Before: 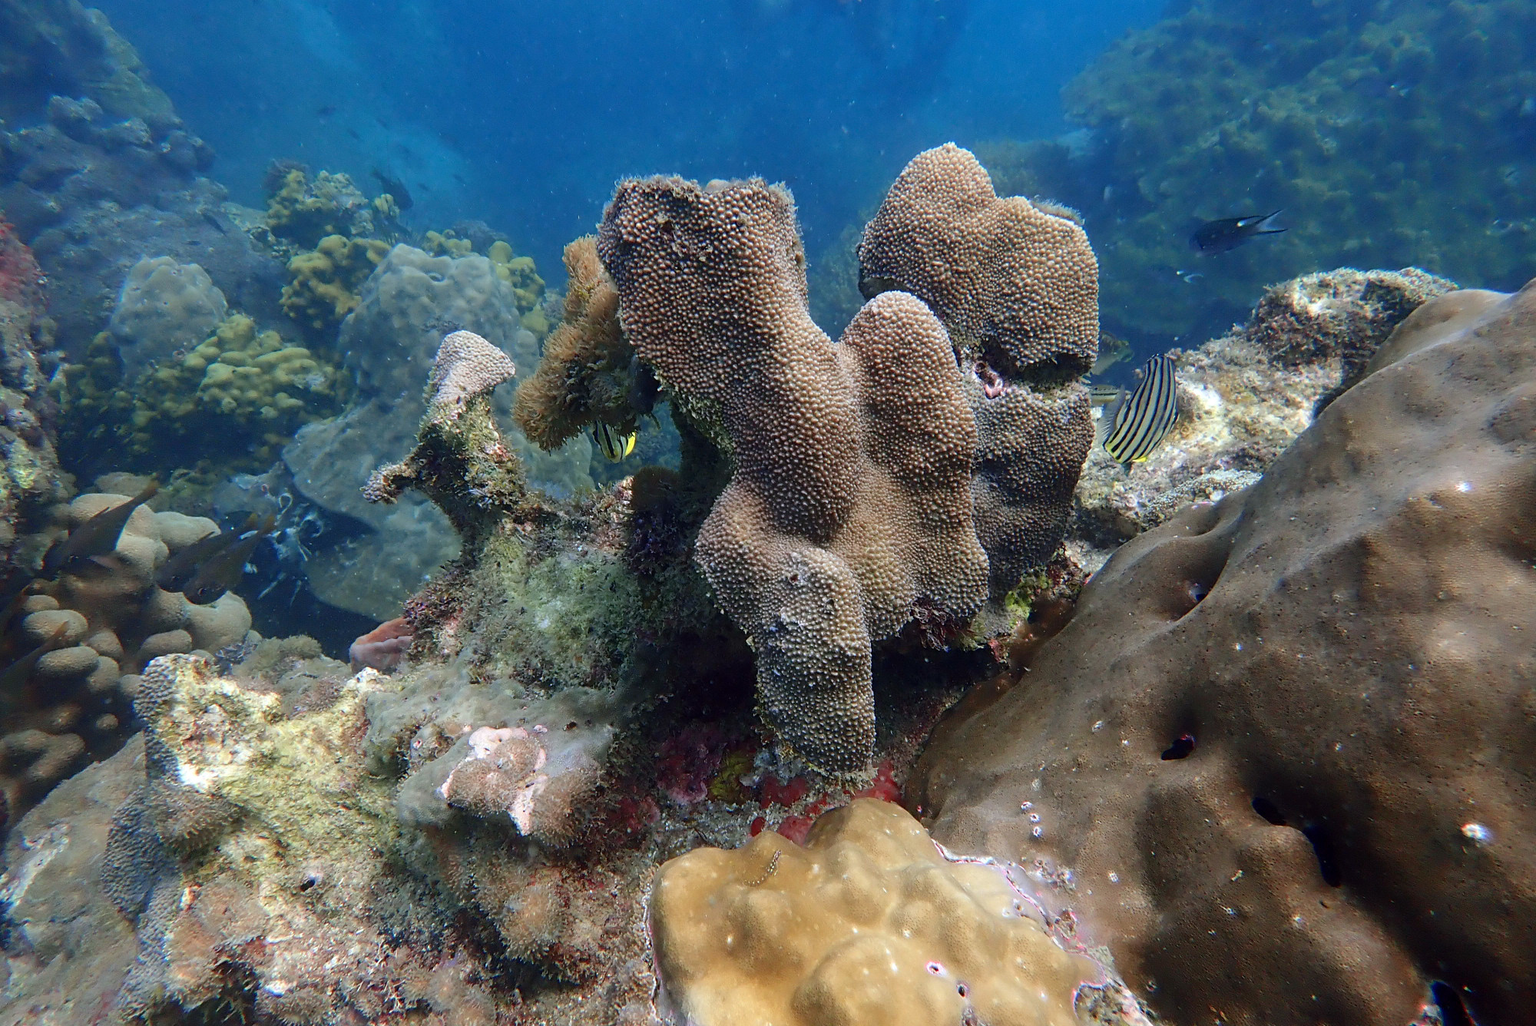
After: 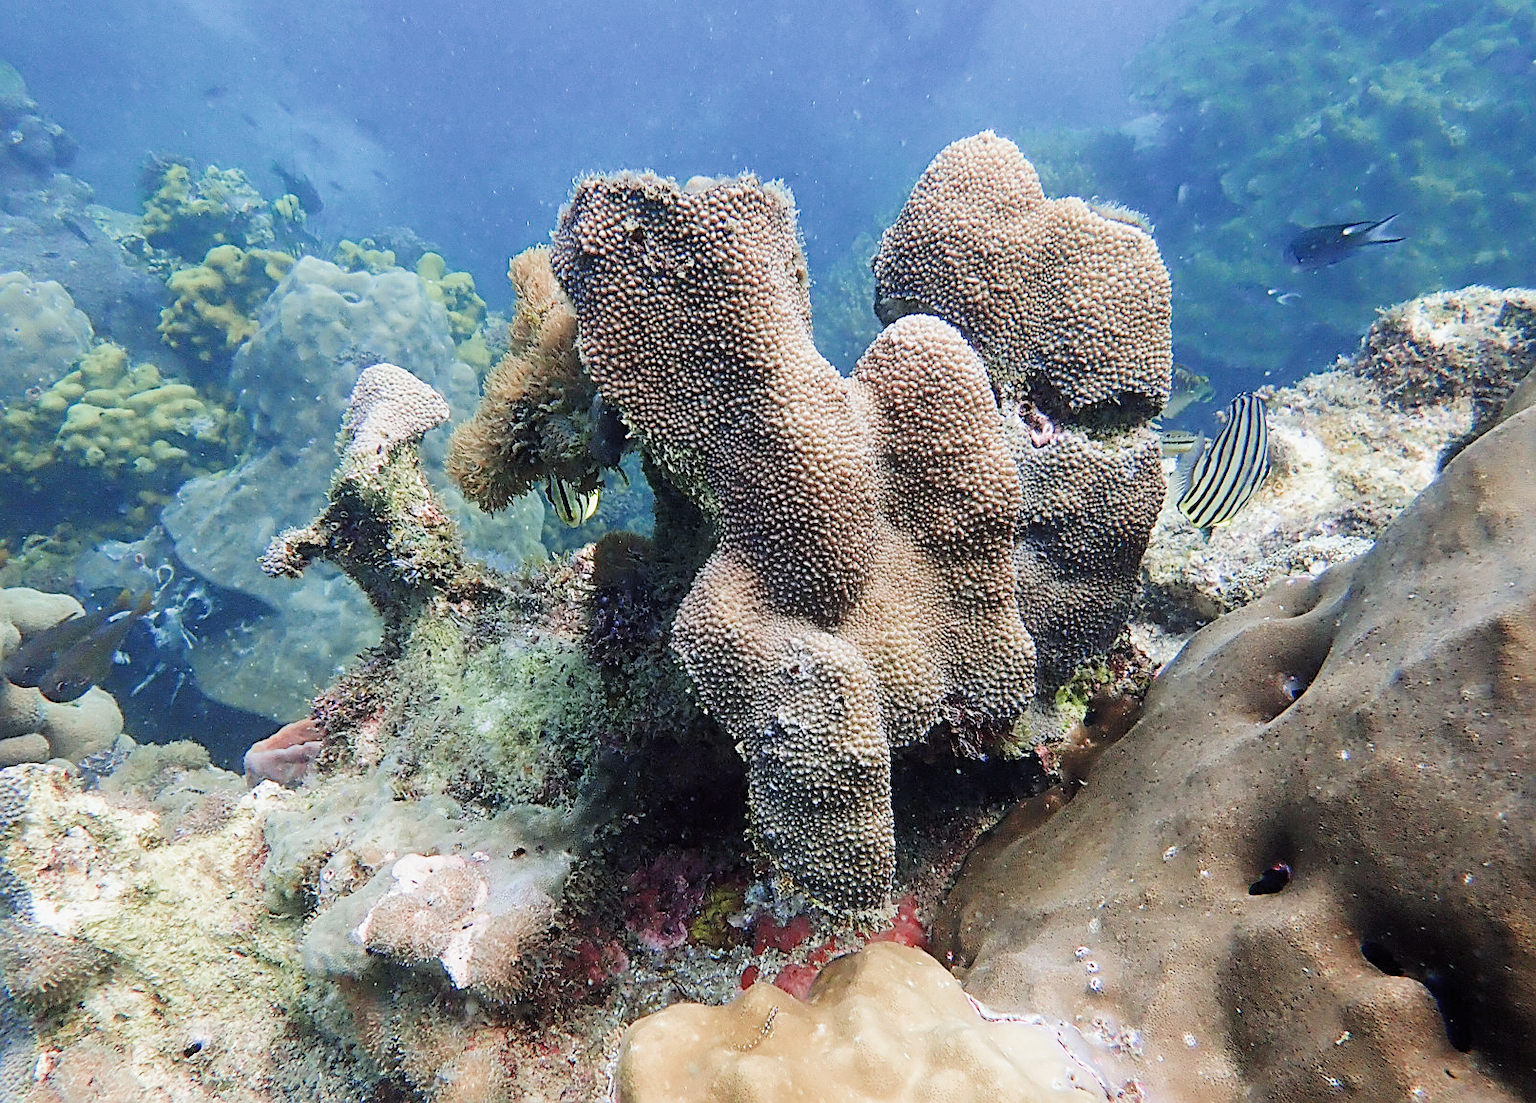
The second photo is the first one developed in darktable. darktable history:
exposure: black level correction 0, exposure 1.291 EV, compensate highlight preservation false
shadows and highlights: radius 333.39, shadows 64.02, highlights 6.35, compress 87.66%, soften with gaussian
sharpen: on, module defaults
filmic rgb: black relative exposure -7.65 EV, white relative exposure 4.56 EV, hardness 3.61, color science v4 (2020)
color zones: curves: ch1 [(0, 0.469) (0.01, 0.469) (0.12, 0.446) (0.248, 0.469) (0.5, 0.5) (0.748, 0.5) (0.99, 0.469) (1, 0.469)]
crop: left 9.914%, top 3.6%, right 9.266%, bottom 9.436%
